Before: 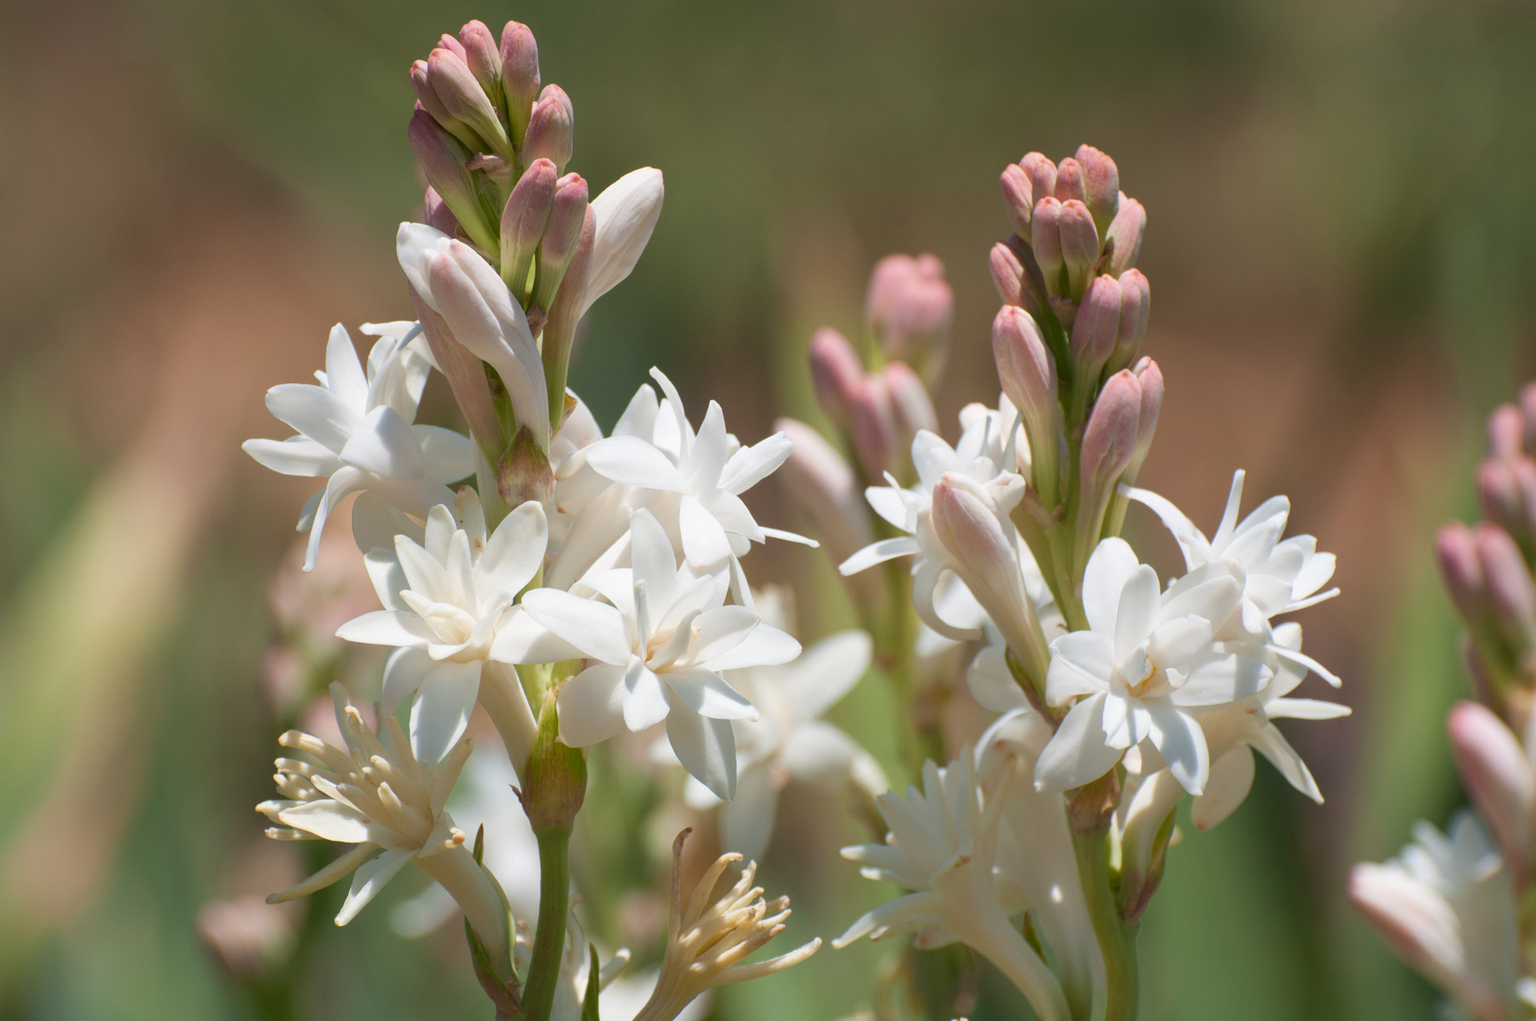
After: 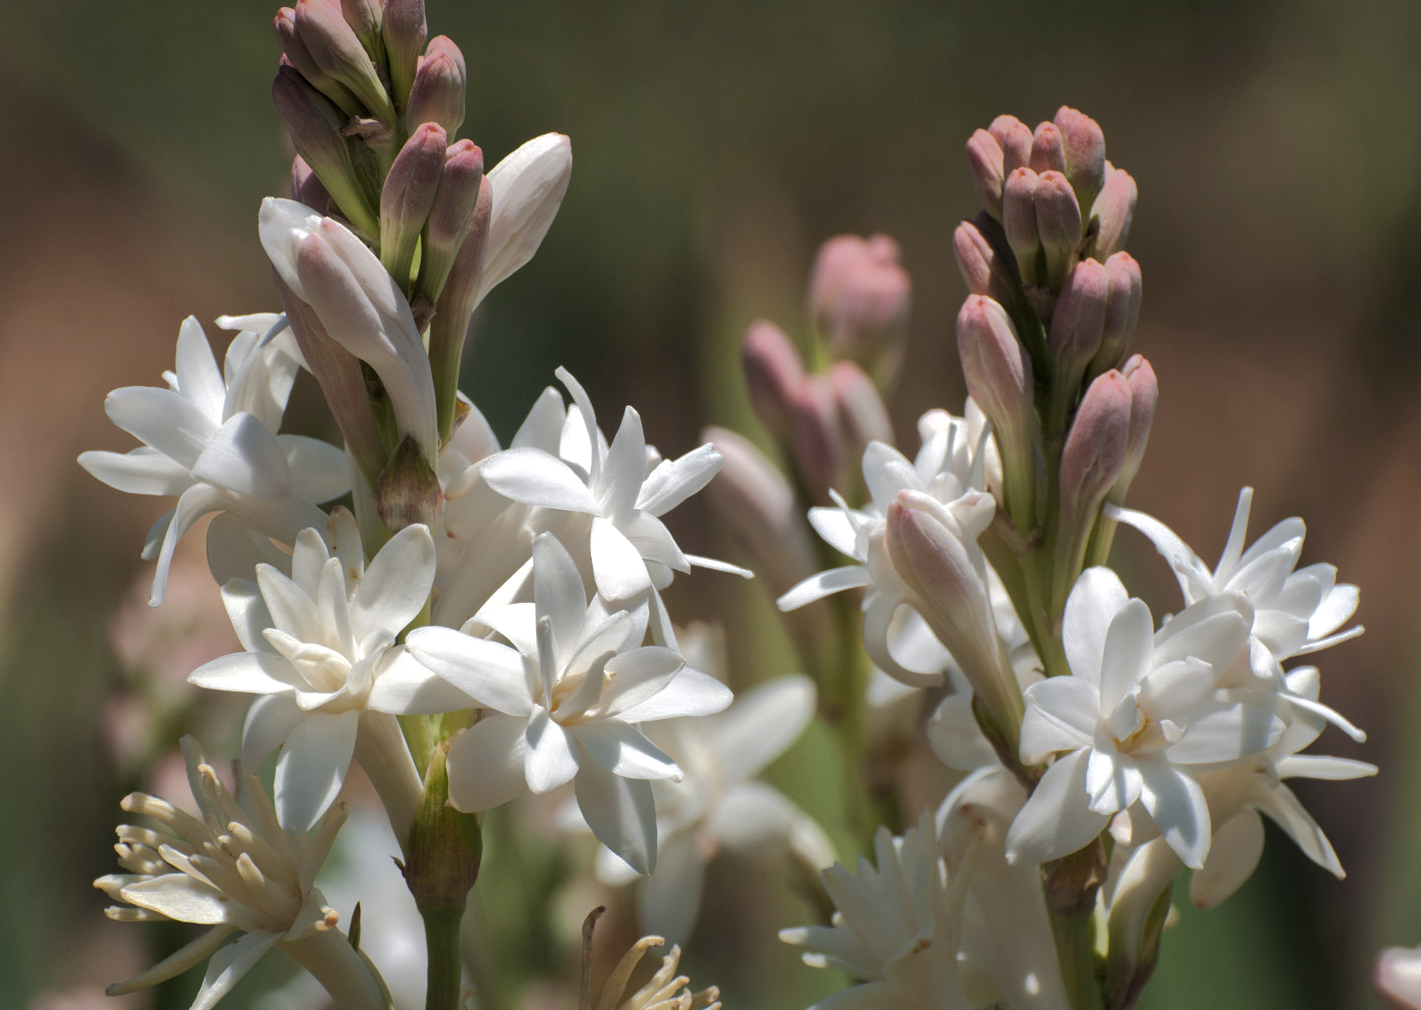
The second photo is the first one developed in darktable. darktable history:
crop: left 11.453%, top 5.297%, right 9.567%, bottom 10.235%
shadows and highlights: shadows 39.01, highlights -74.83
levels: levels [0.101, 0.578, 0.953]
